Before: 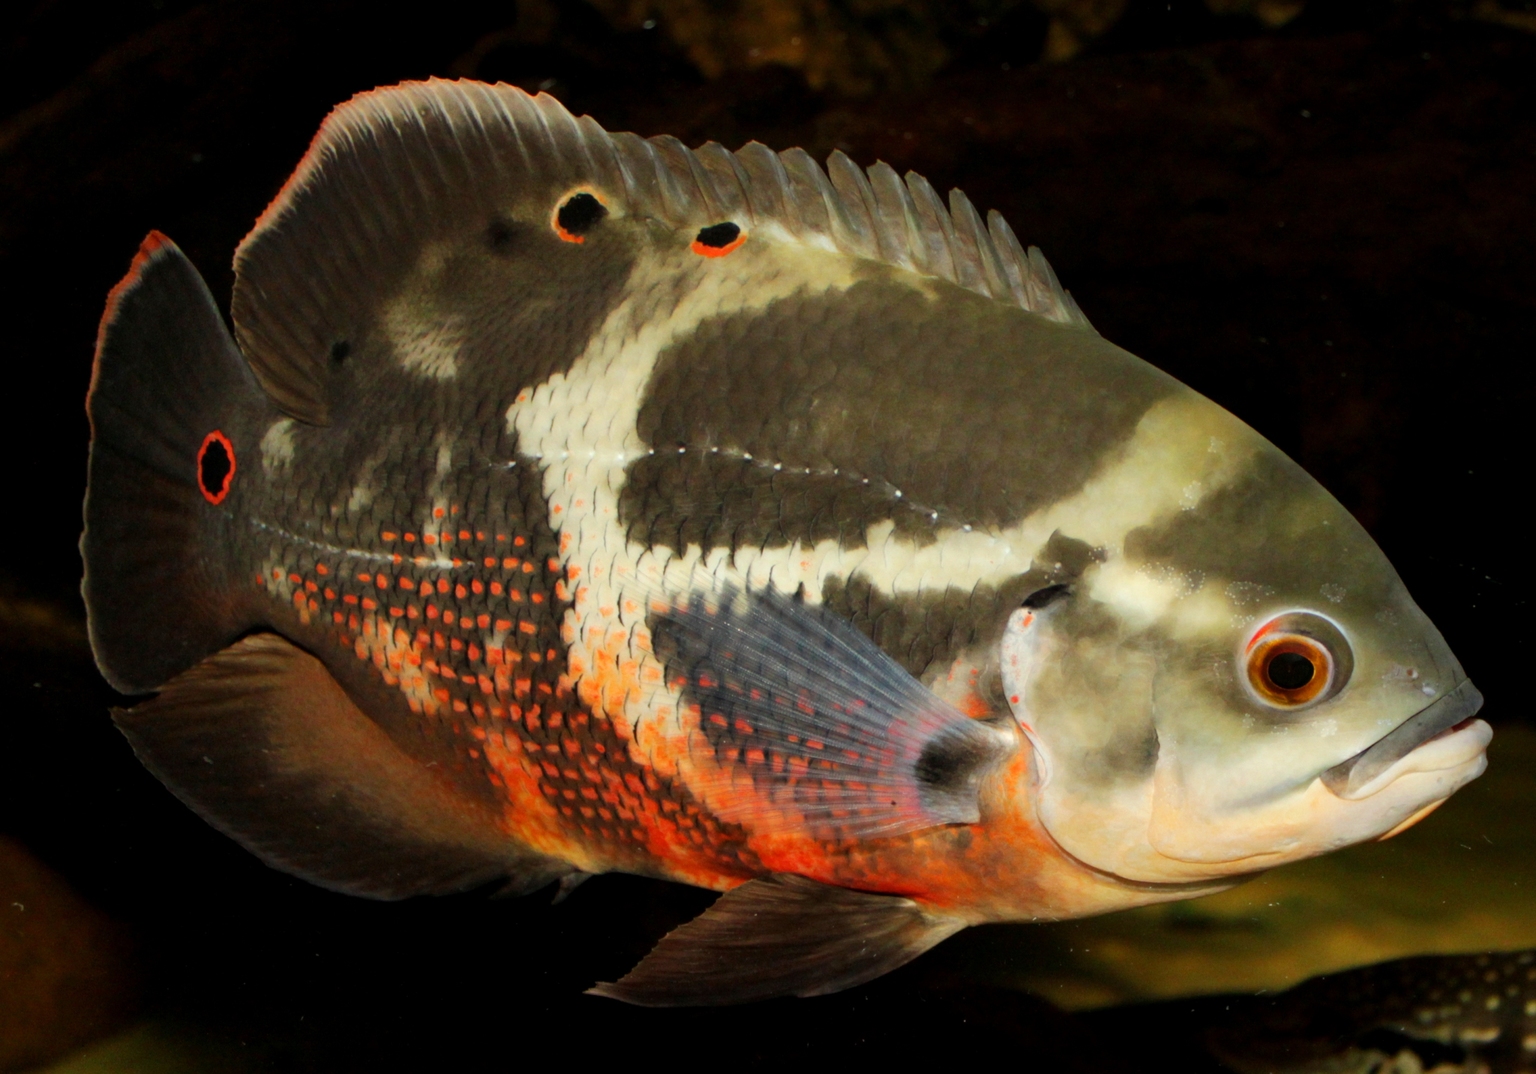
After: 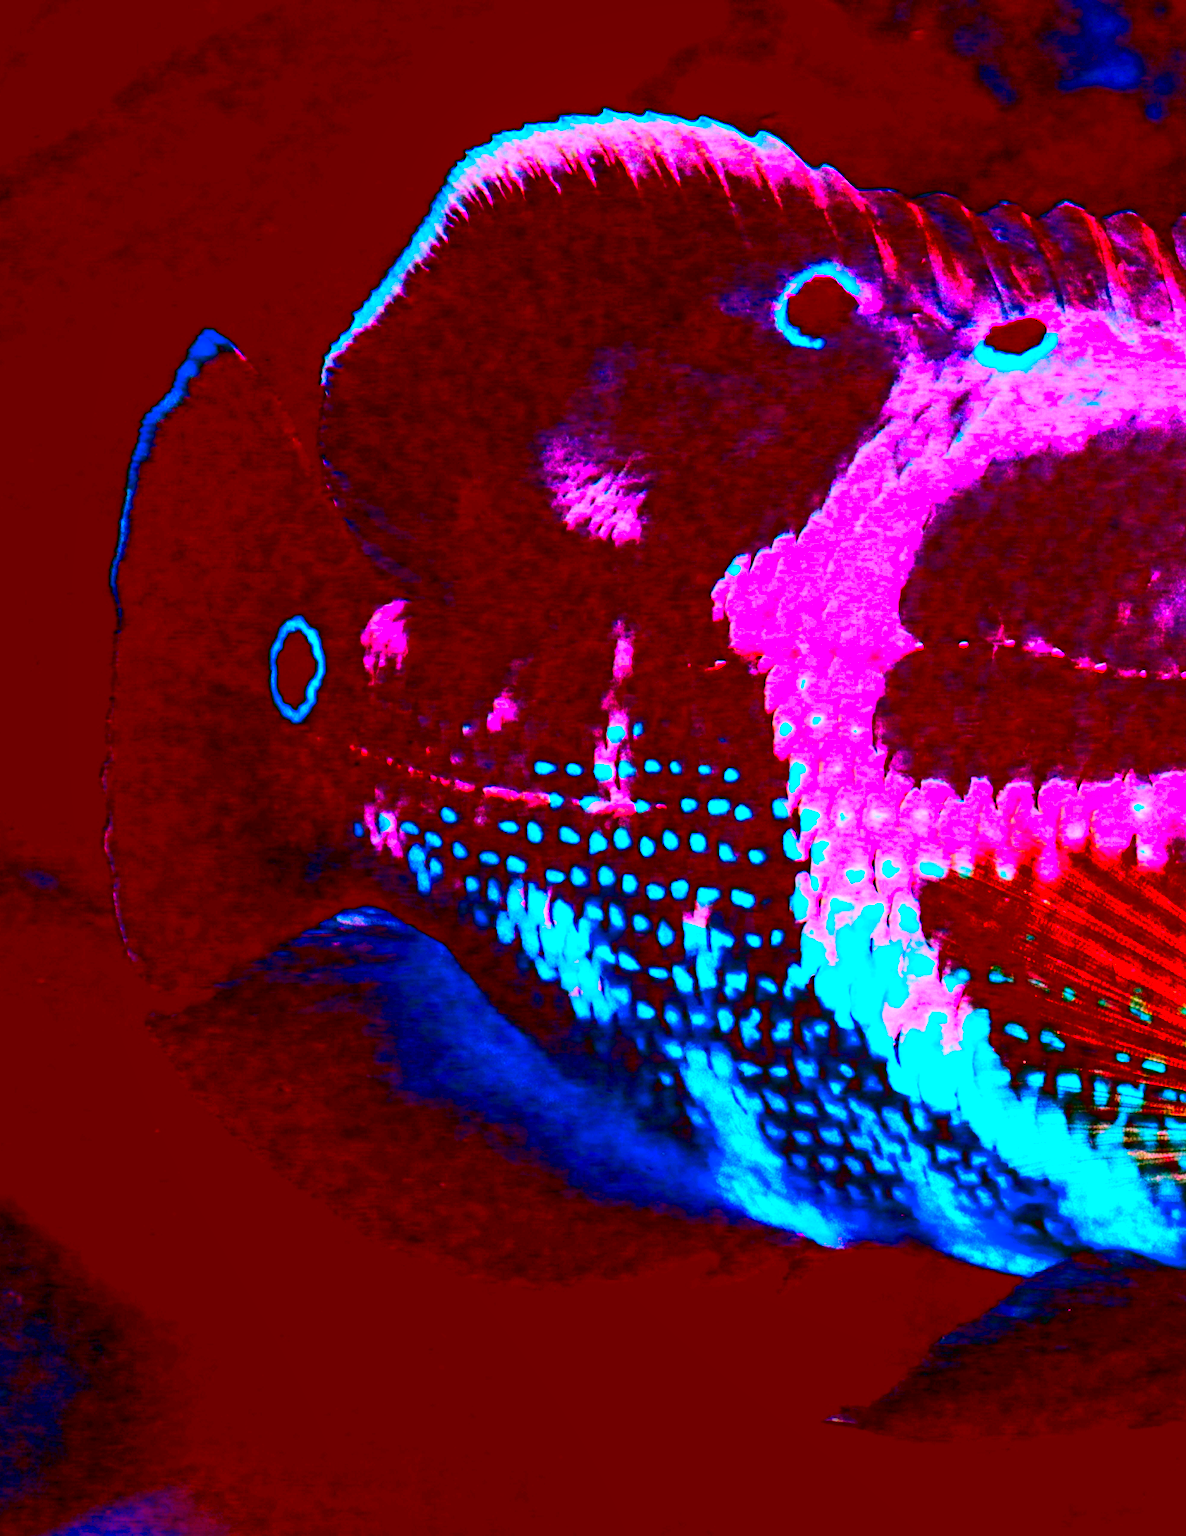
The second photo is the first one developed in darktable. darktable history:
crop: left 0.595%, right 45.445%, bottom 0.086%
contrast brightness saturation: contrast 0.781, brightness -0.986, saturation 0.992
color correction: highlights a* -39.03, highlights b* -39.94, shadows a* -39.33, shadows b* -39.93, saturation -2.95
local contrast: on, module defaults
exposure: black level correction 0.001, exposure 0.958 EV, compensate highlight preservation false
